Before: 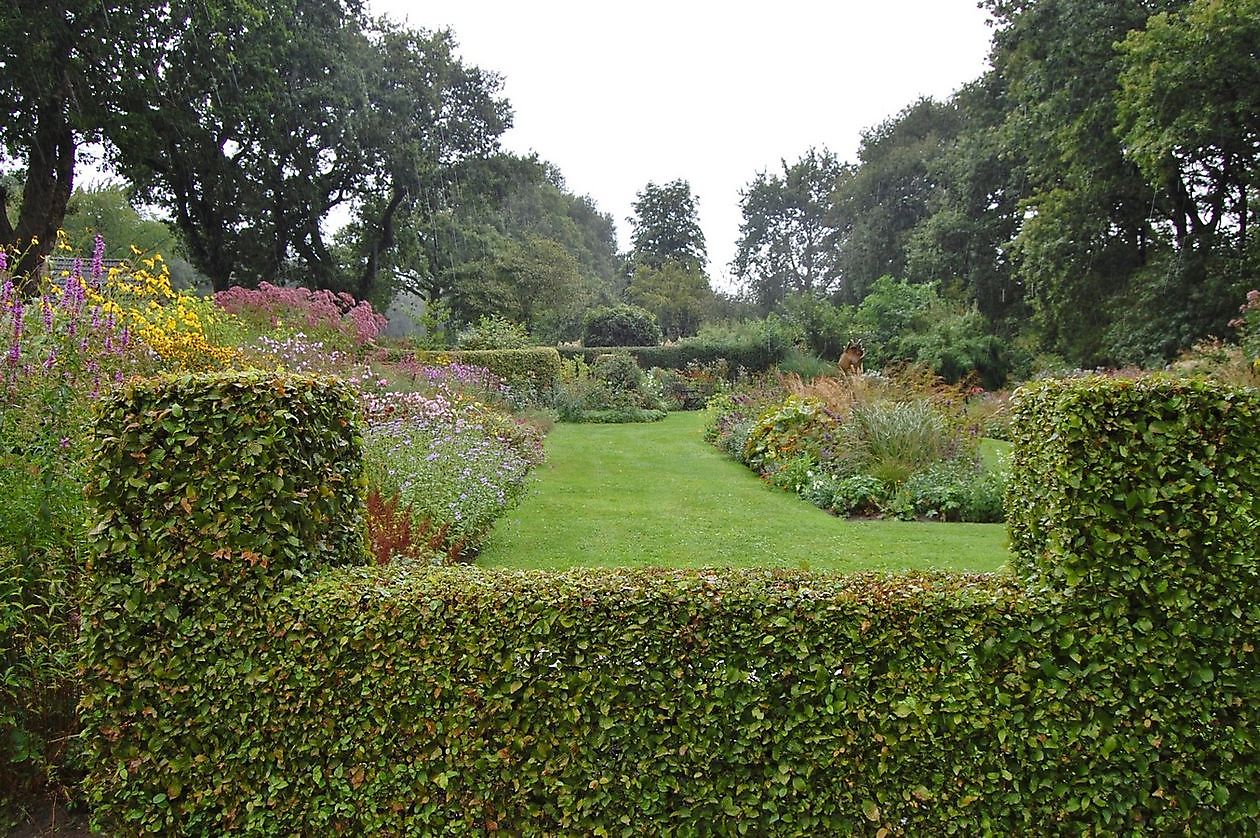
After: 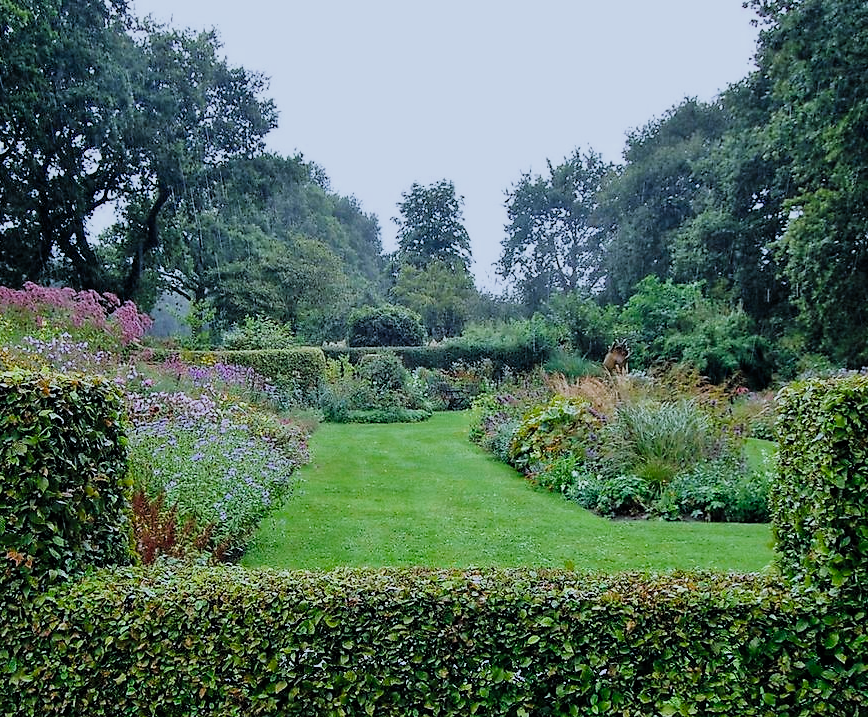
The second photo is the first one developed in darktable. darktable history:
crop: left 18.674%, right 12.376%, bottom 14.402%
exposure: black level correction -0.006, exposure 0.071 EV, compensate exposure bias true, compensate highlight preservation false
filmic rgb: black relative exposure -7.2 EV, white relative exposure 5.37 EV, hardness 3.02, add noise in highlights 0.002, color science v3 (2019), use custom middle-gray values true, contrast in highlights soft
color calibration: x 0.382, y 0.391, temperature 4087.52 K
color balance rgb: shadows lift › chroma 5.238%, shadows lift › hue 237.89°, global offset › luminance -1.016%, perceptual saturation grading › global saturation 15.863%, global vibrance 9.52%, contrast 15.158%, saturation formula JzAzBz (2021)
